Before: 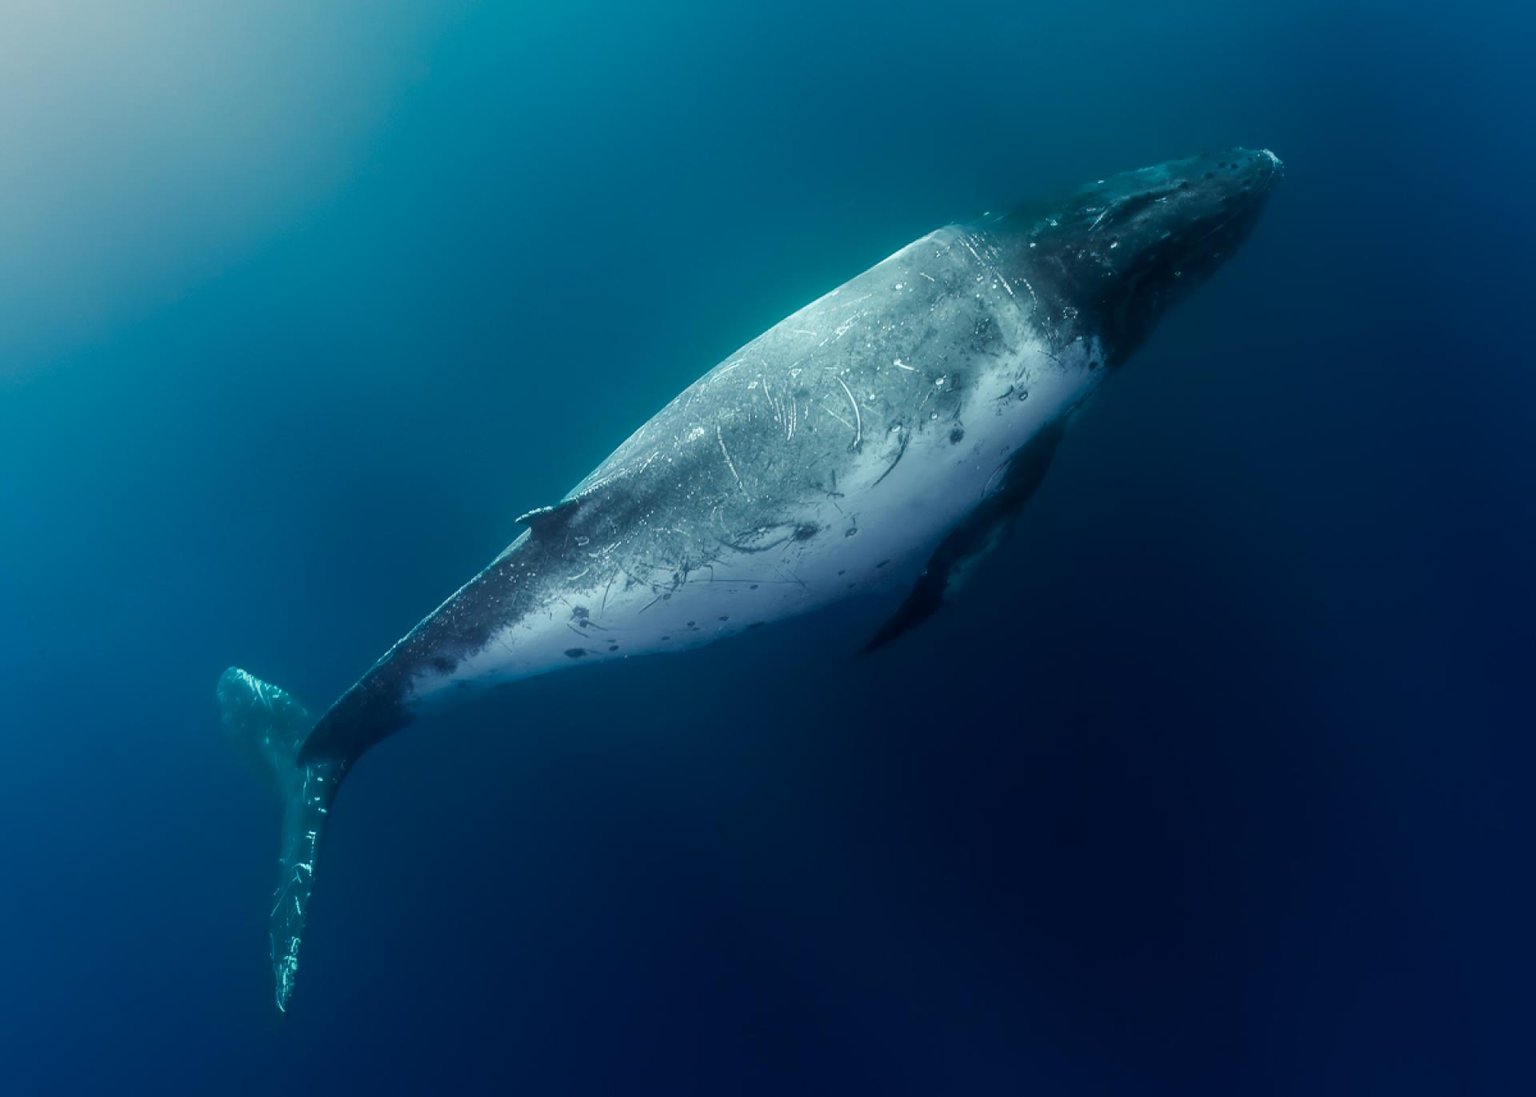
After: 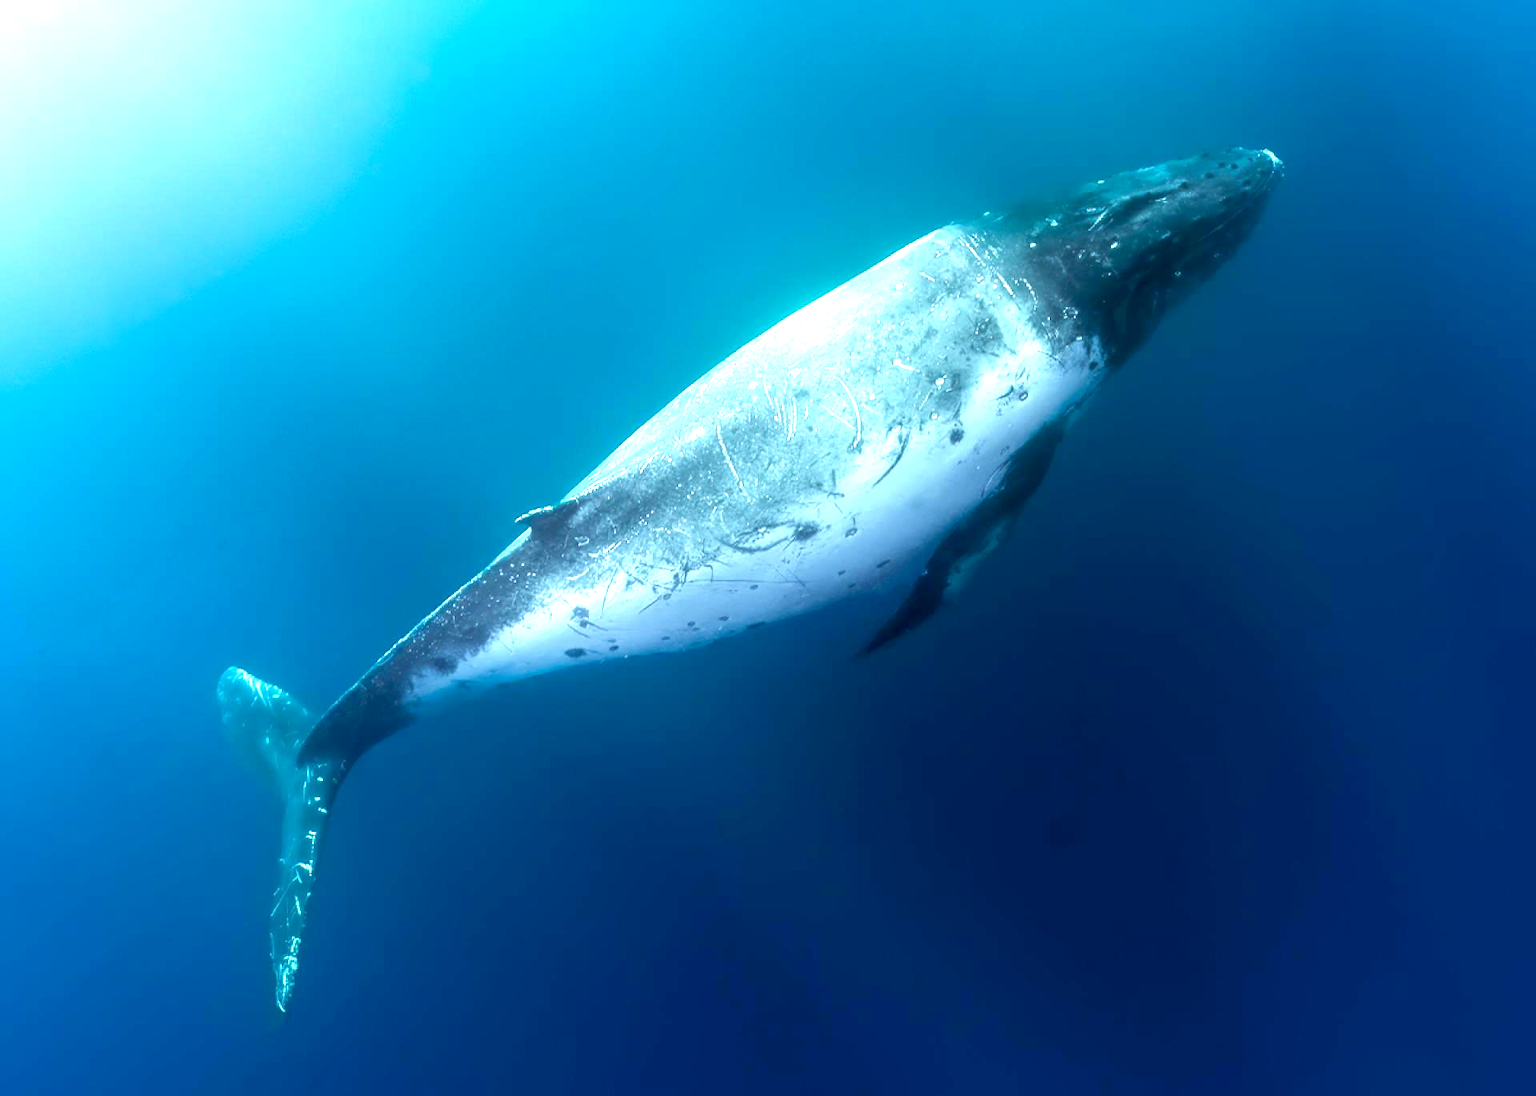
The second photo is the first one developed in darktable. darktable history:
tone equalizer: on, module defaults
exposure: black level correction 0.001, exposure 1.646 EV, compensate exposure bias true, compensate highlight preservation false
